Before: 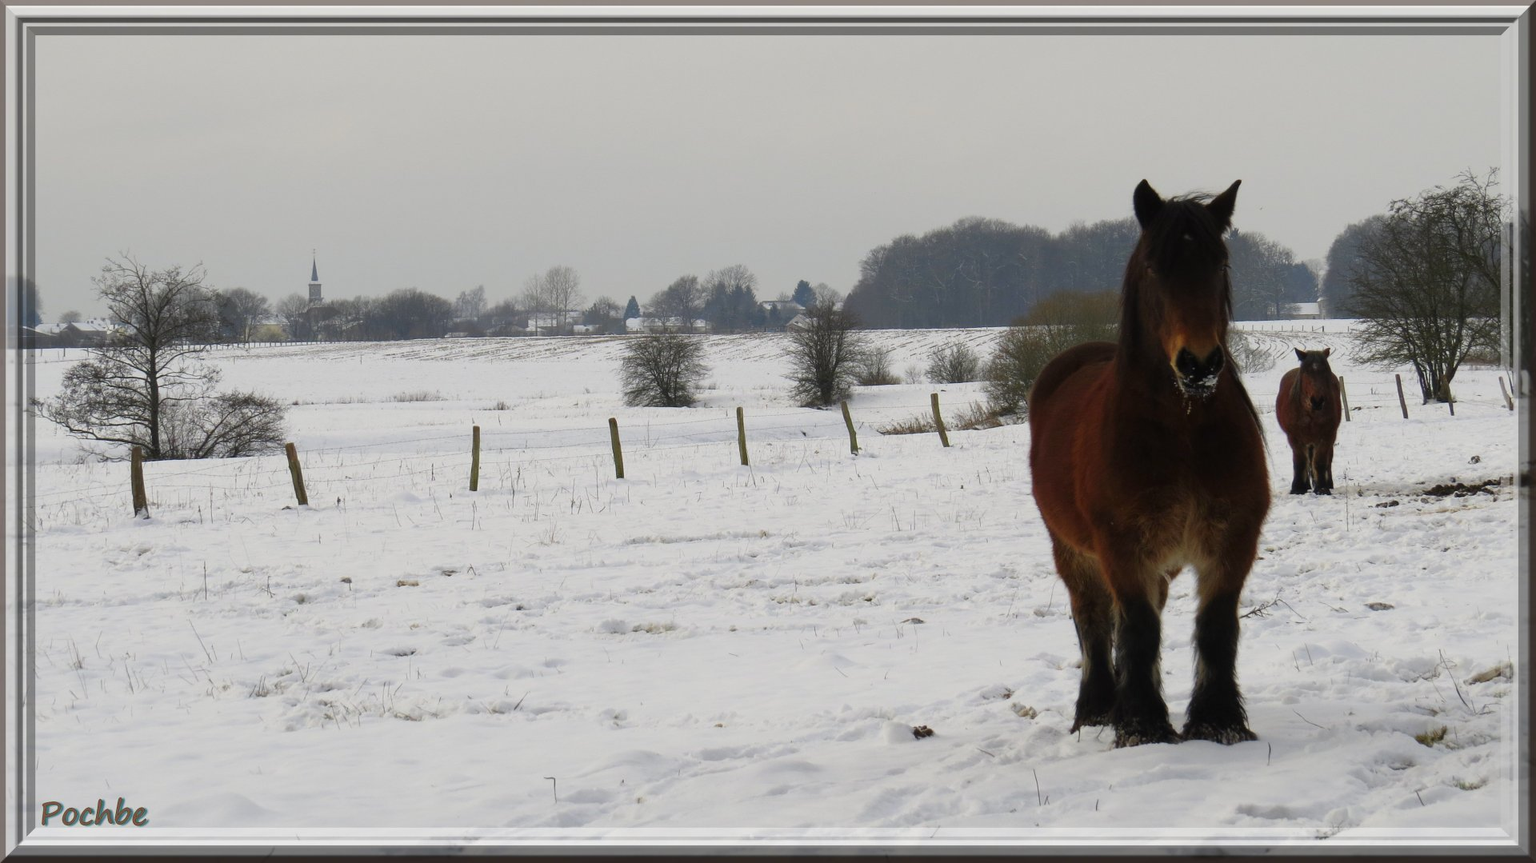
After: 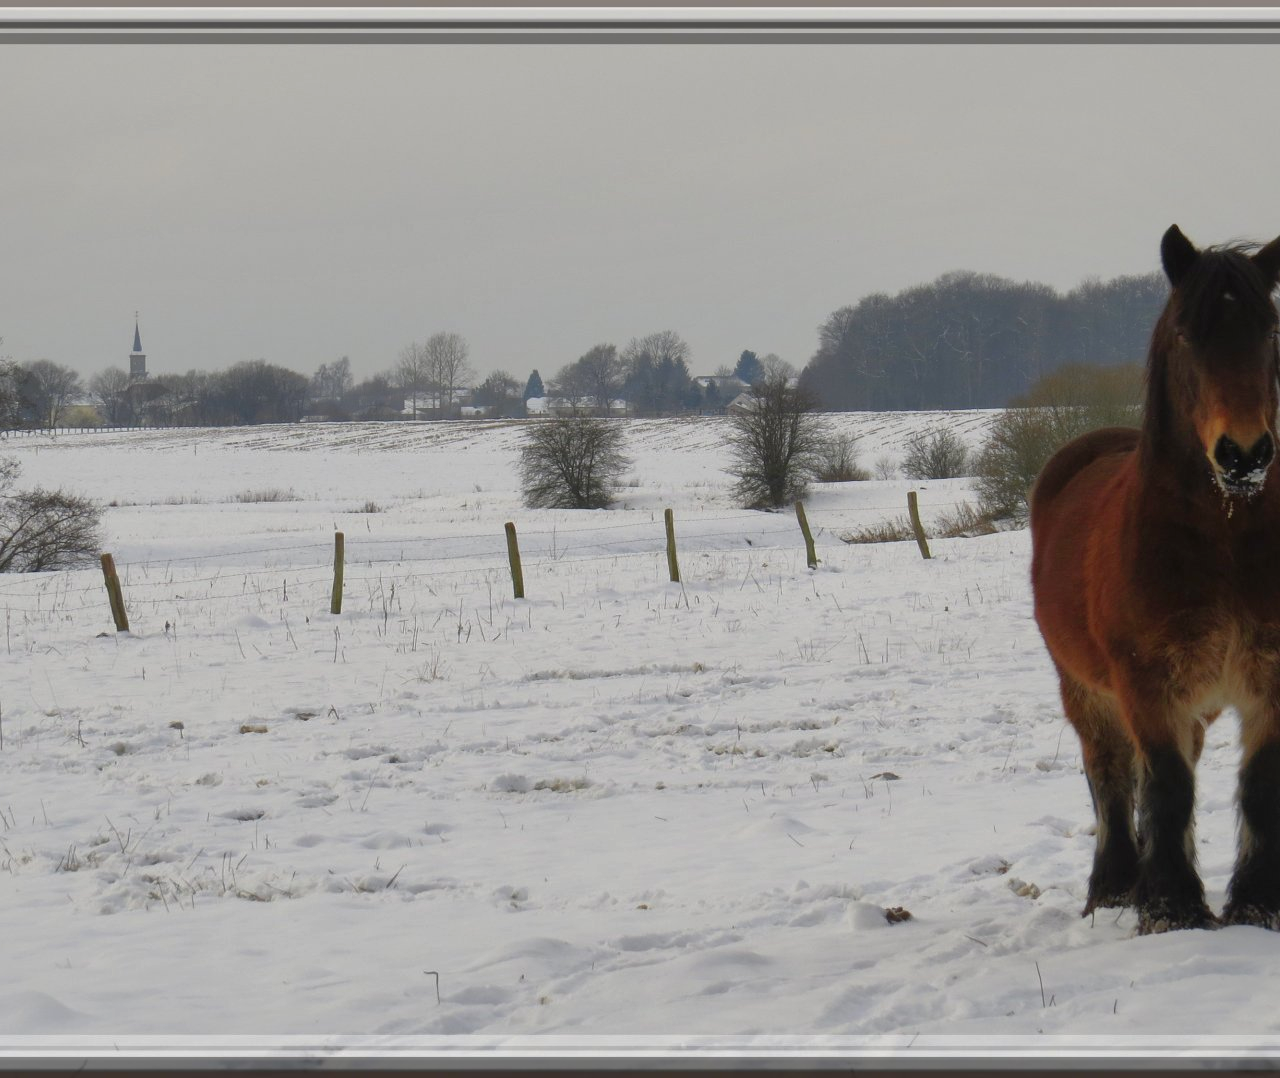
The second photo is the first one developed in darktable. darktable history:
shadows and highlights: on, module defaults
crop and rotate: left 13.352%, right 19.968%
